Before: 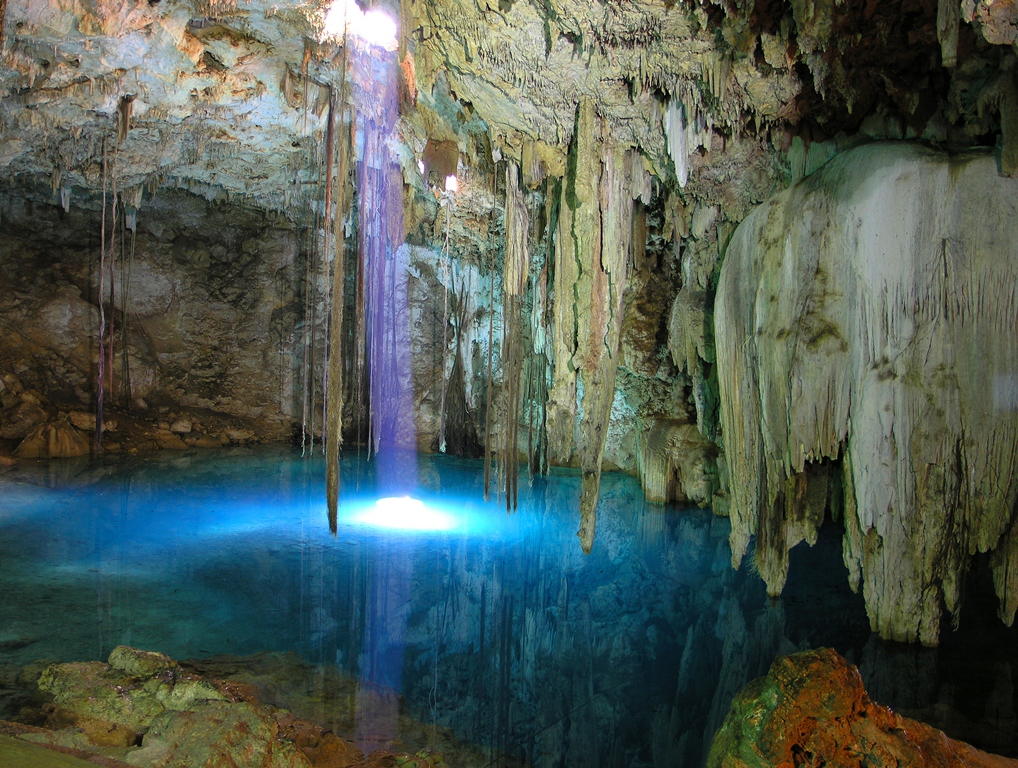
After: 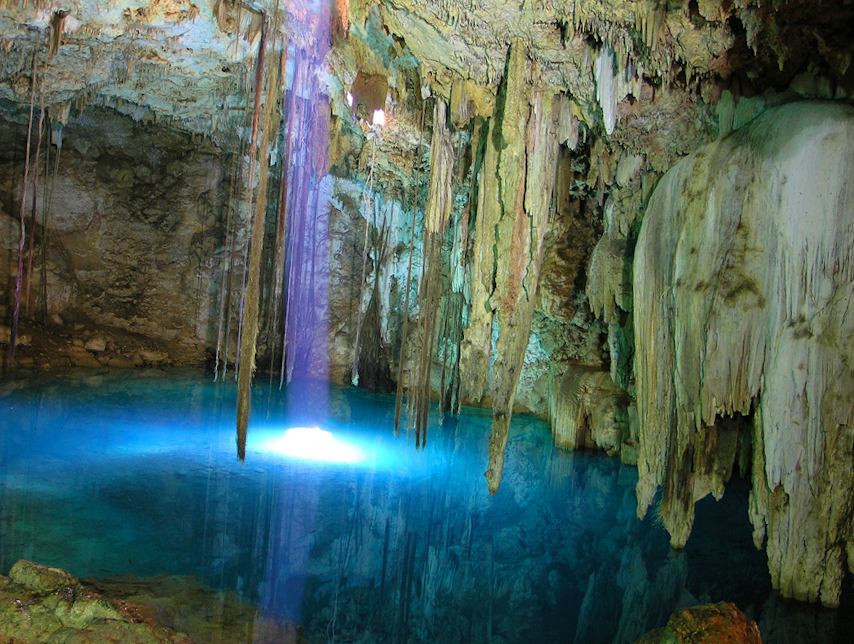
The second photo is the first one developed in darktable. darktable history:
white balance: emerald 1
crop and rotate: angle -3.27°, left 5.211%, top 5.211%, right 4.607%, bottom 4.607%
velvia: on, module defaults
